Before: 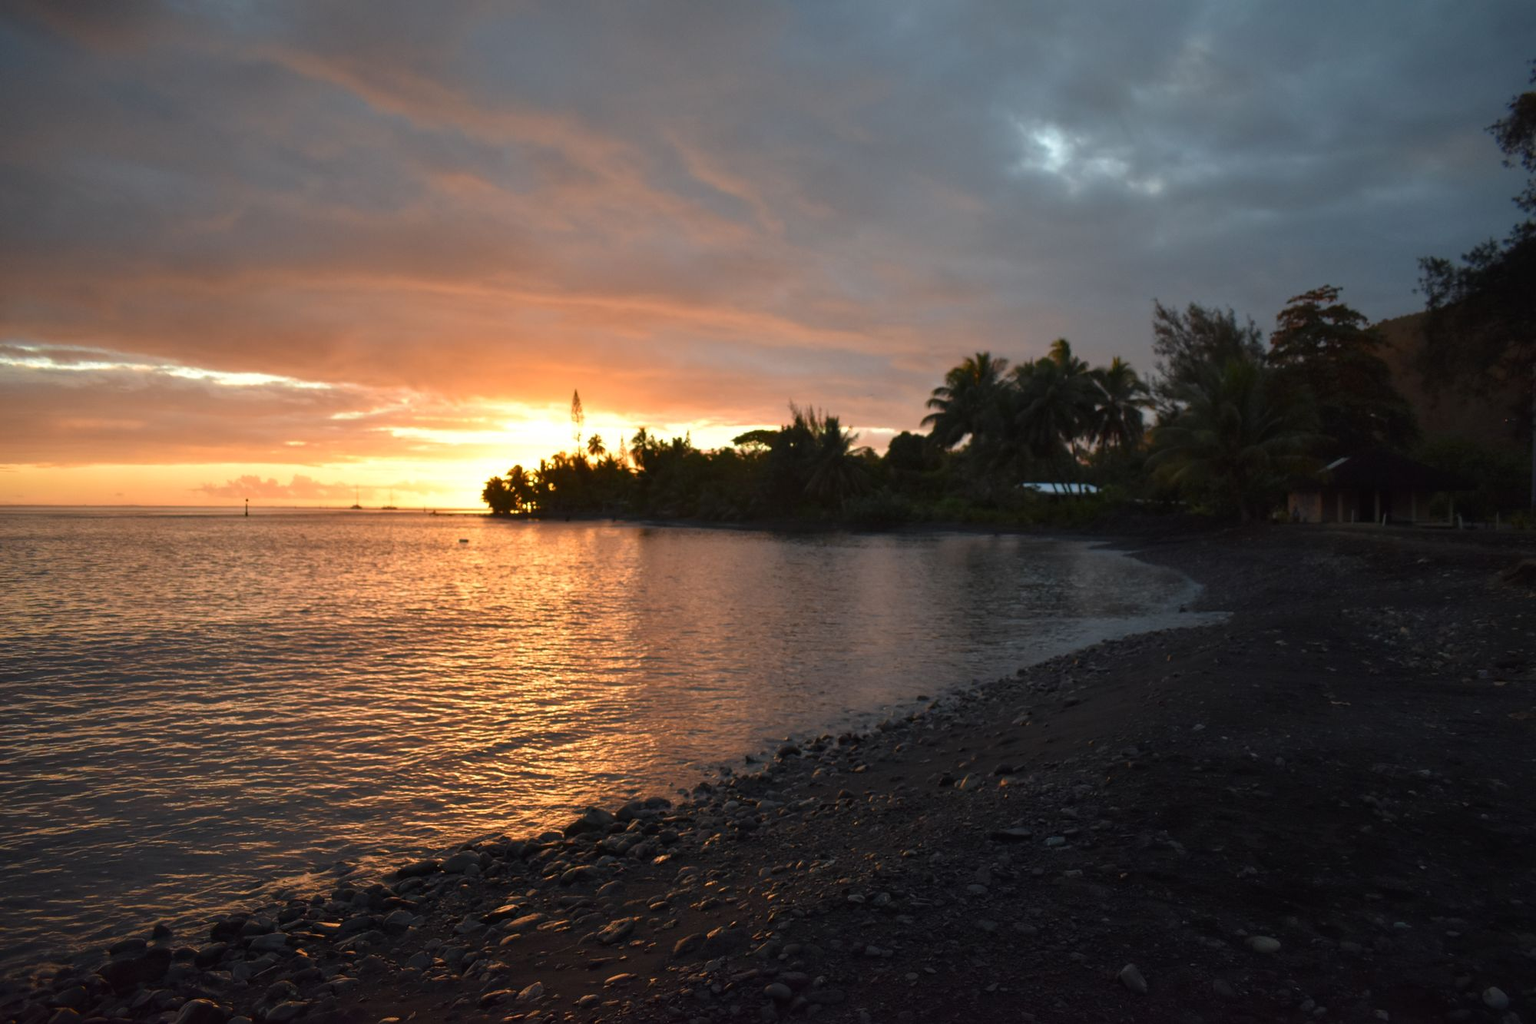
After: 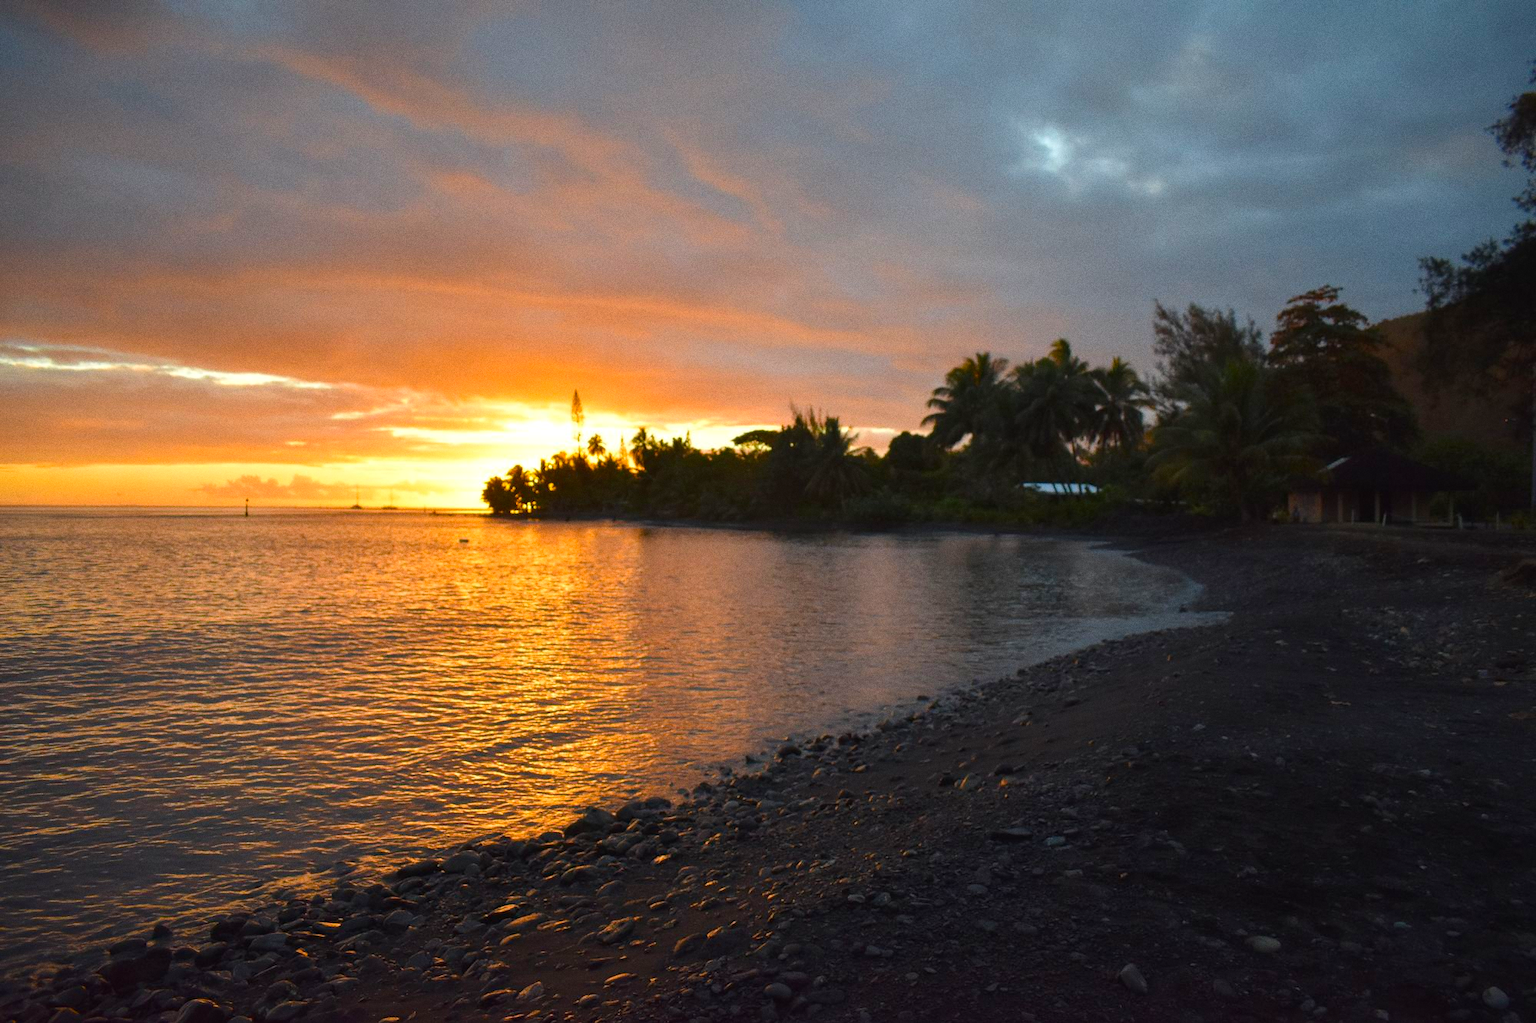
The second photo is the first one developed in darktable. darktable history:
color balance rgb: perceptual saturation grading › global saturation 25%, perceptual brilliance grading › mid-tones 10%, perceptual brilliance grading › shadows 15%, global vibrance 20%
grain: coarseness 0.09 ISO
